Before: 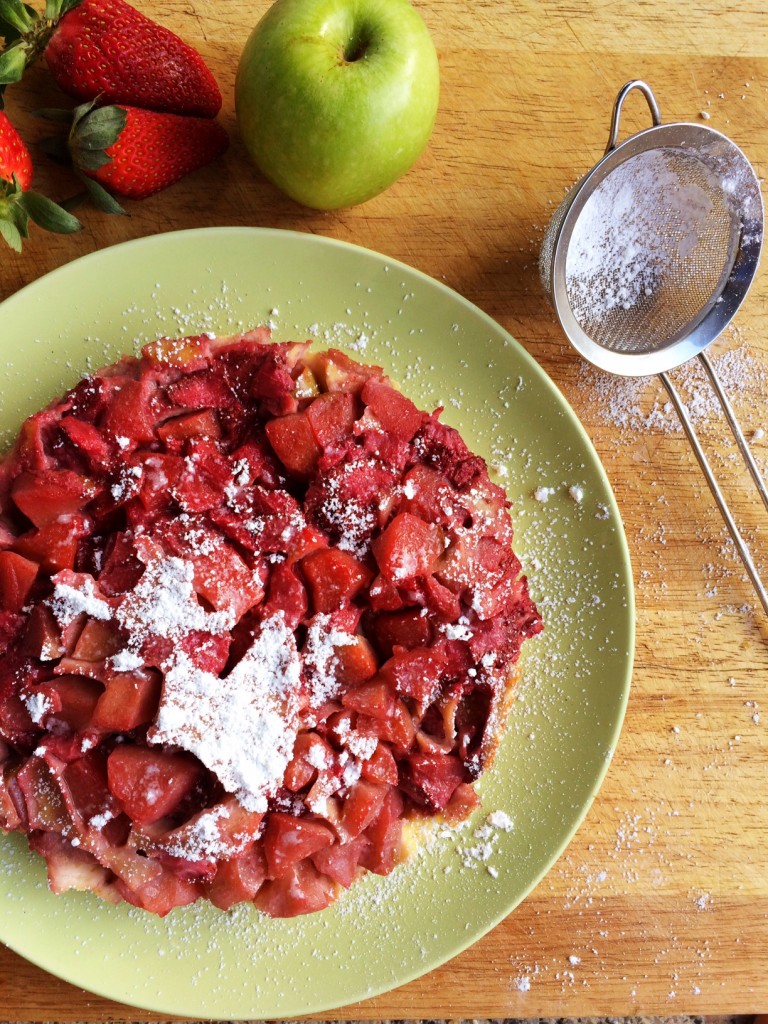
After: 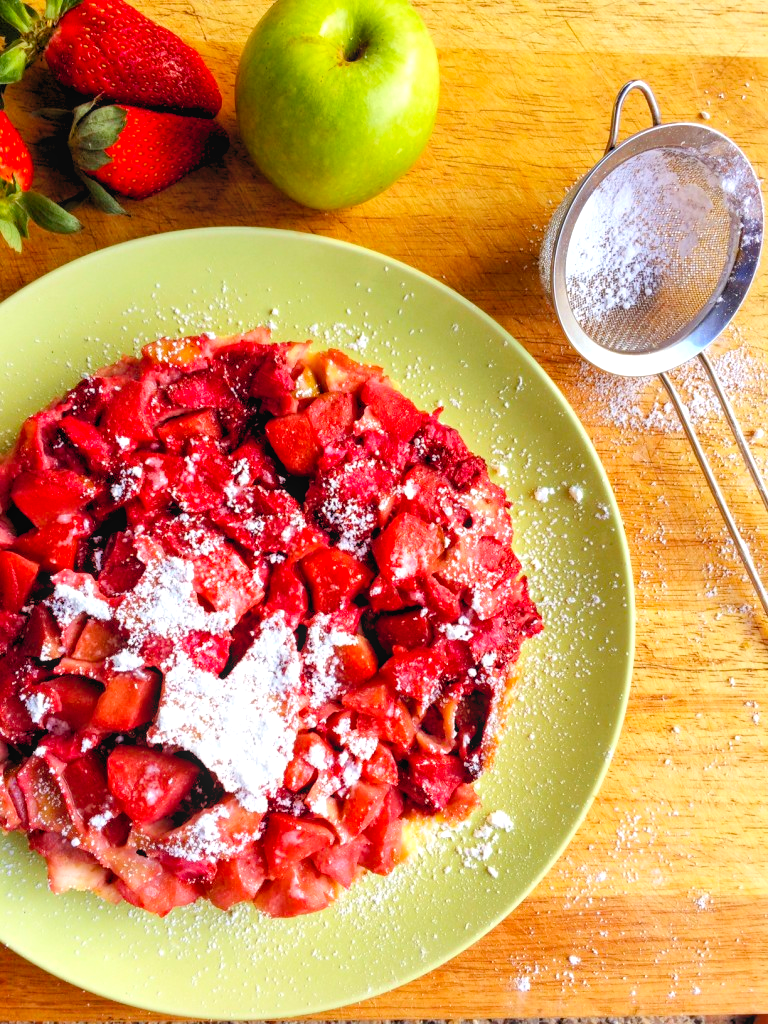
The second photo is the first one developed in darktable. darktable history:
shadows and highlights: radius 333.06, shadows 53.56, highlights -98.08, compress 94.51%, soften with gaussian
color balance rgb: shadows lift › chroma 1.012%, shadows lift › hue 31.34°, power › luminance 1.48%, perceptual saturation grading › global saturation 19.549%
tone curve: color space Lab, linked channels, preserve colors none
levels: levels [0.044, 0.416, 0.908]
local contrast: detail 110%
